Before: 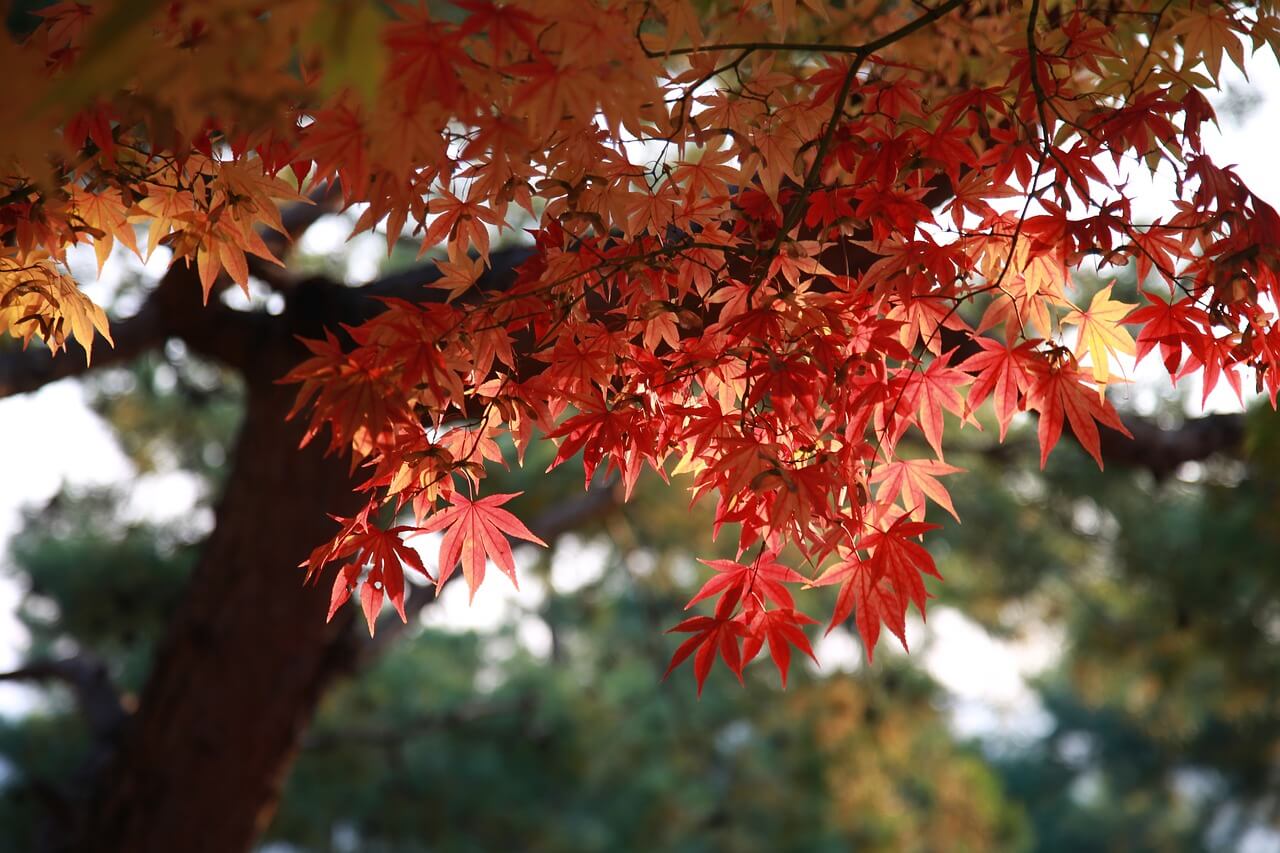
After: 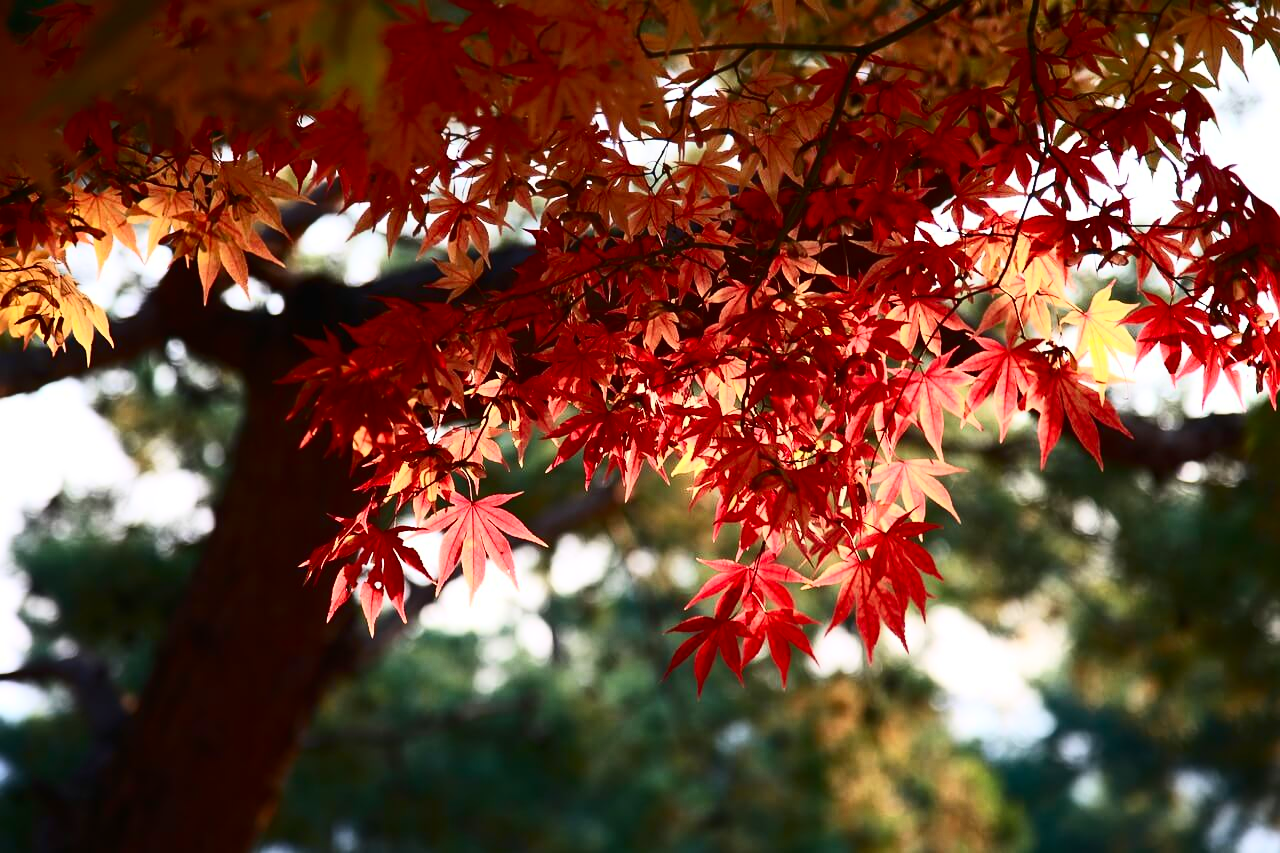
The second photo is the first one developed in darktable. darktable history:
contrast brightness saturation: contrast 0.407, brightness 0.112, saturation 0.214
